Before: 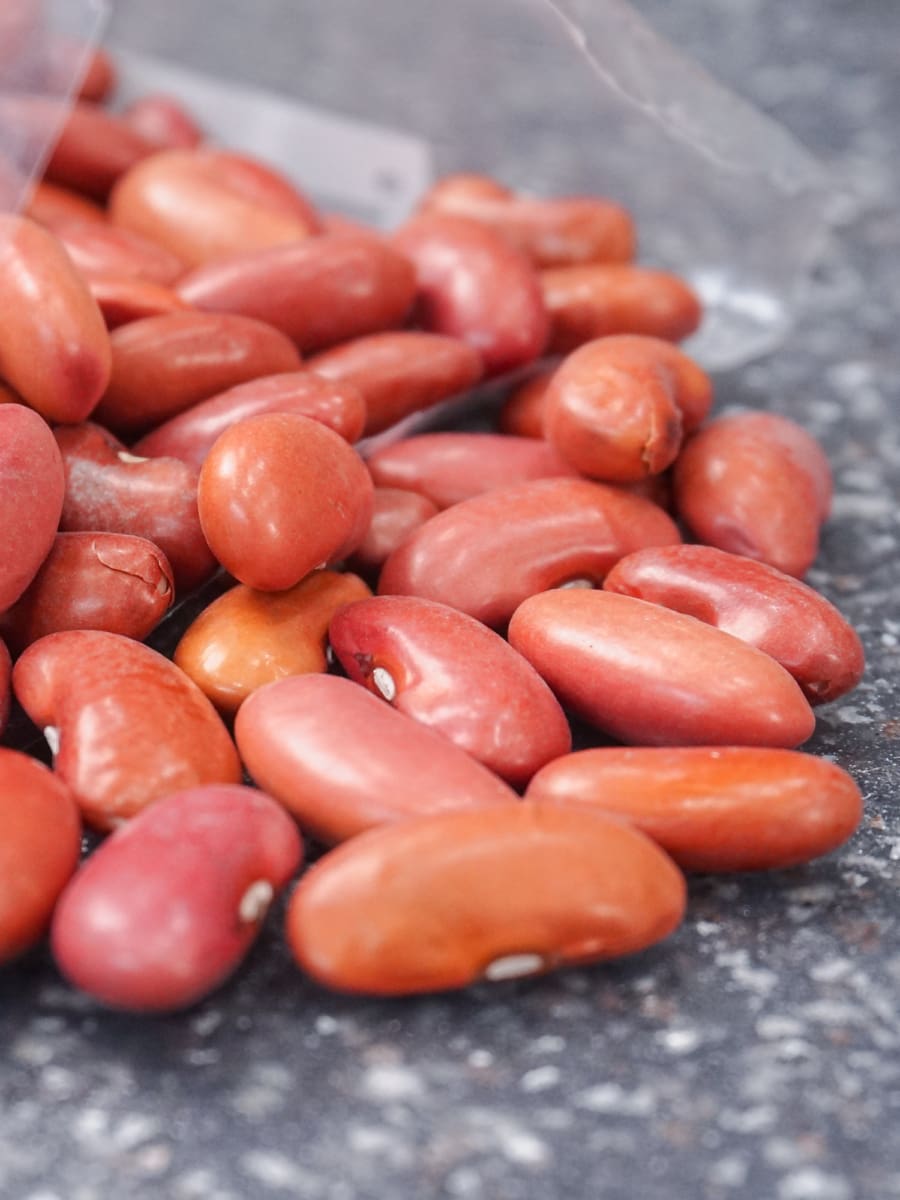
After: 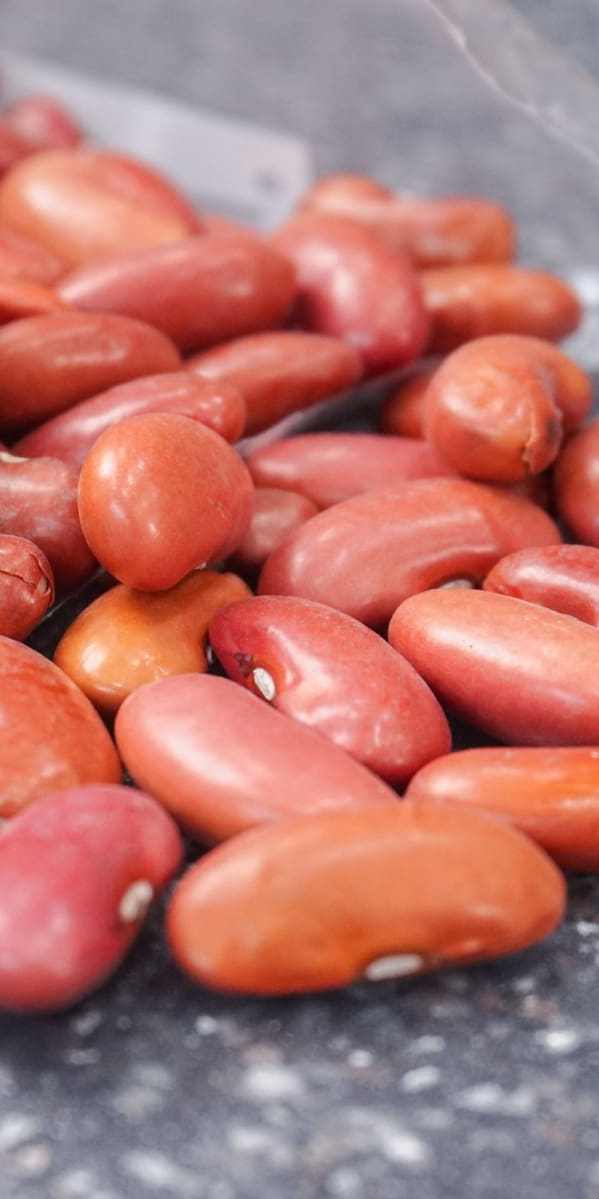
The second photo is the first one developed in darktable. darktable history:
crop and rotate: left 13.352%, right 20.044%
